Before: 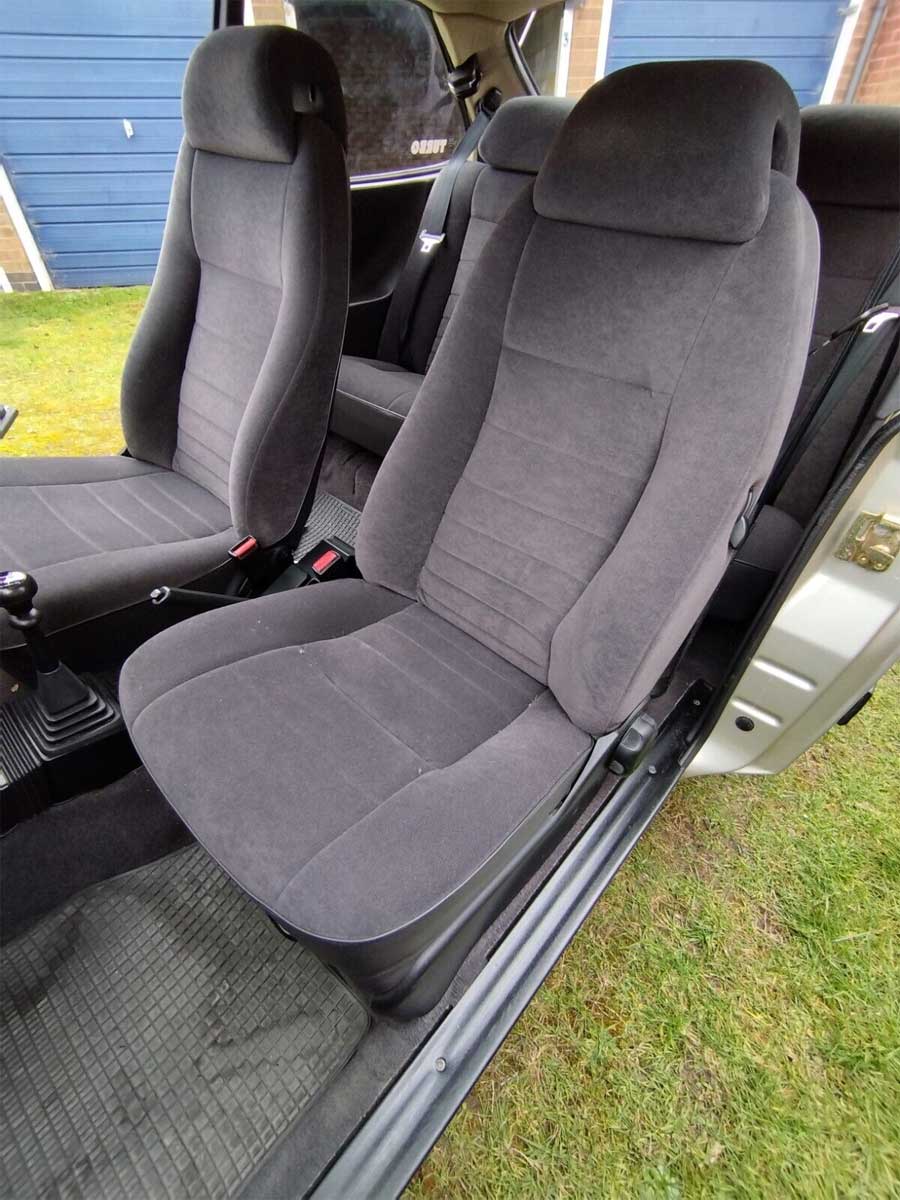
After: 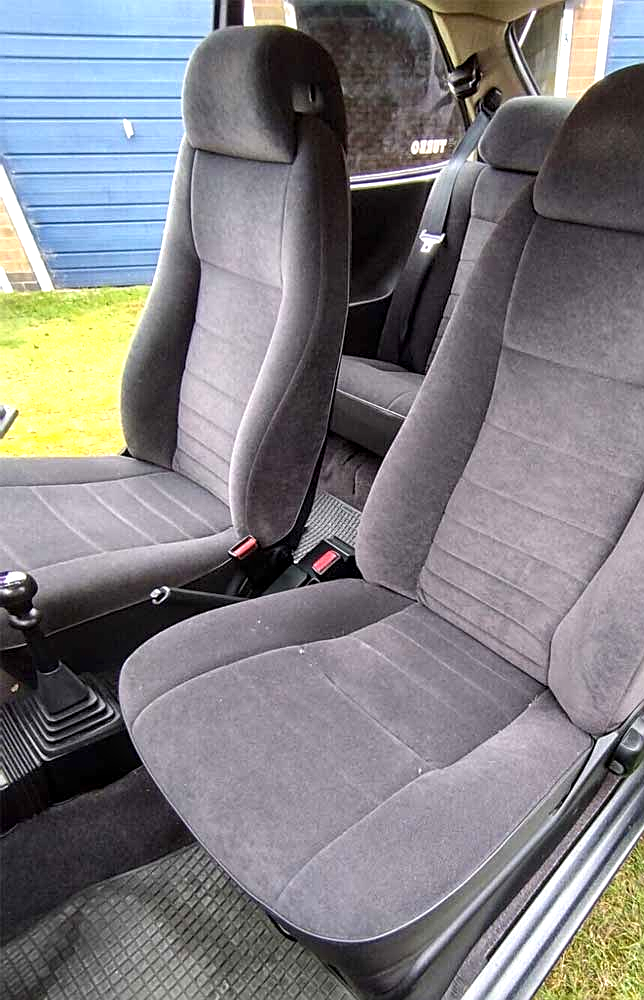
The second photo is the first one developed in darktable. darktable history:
exposure: exposure 0.607 EV, compensate exposure bias true, compensate highlight preservation false
sharpen: on, module defaults
crop: right 28.444%, bottom 16.629%
local contrast: on, module defaults
